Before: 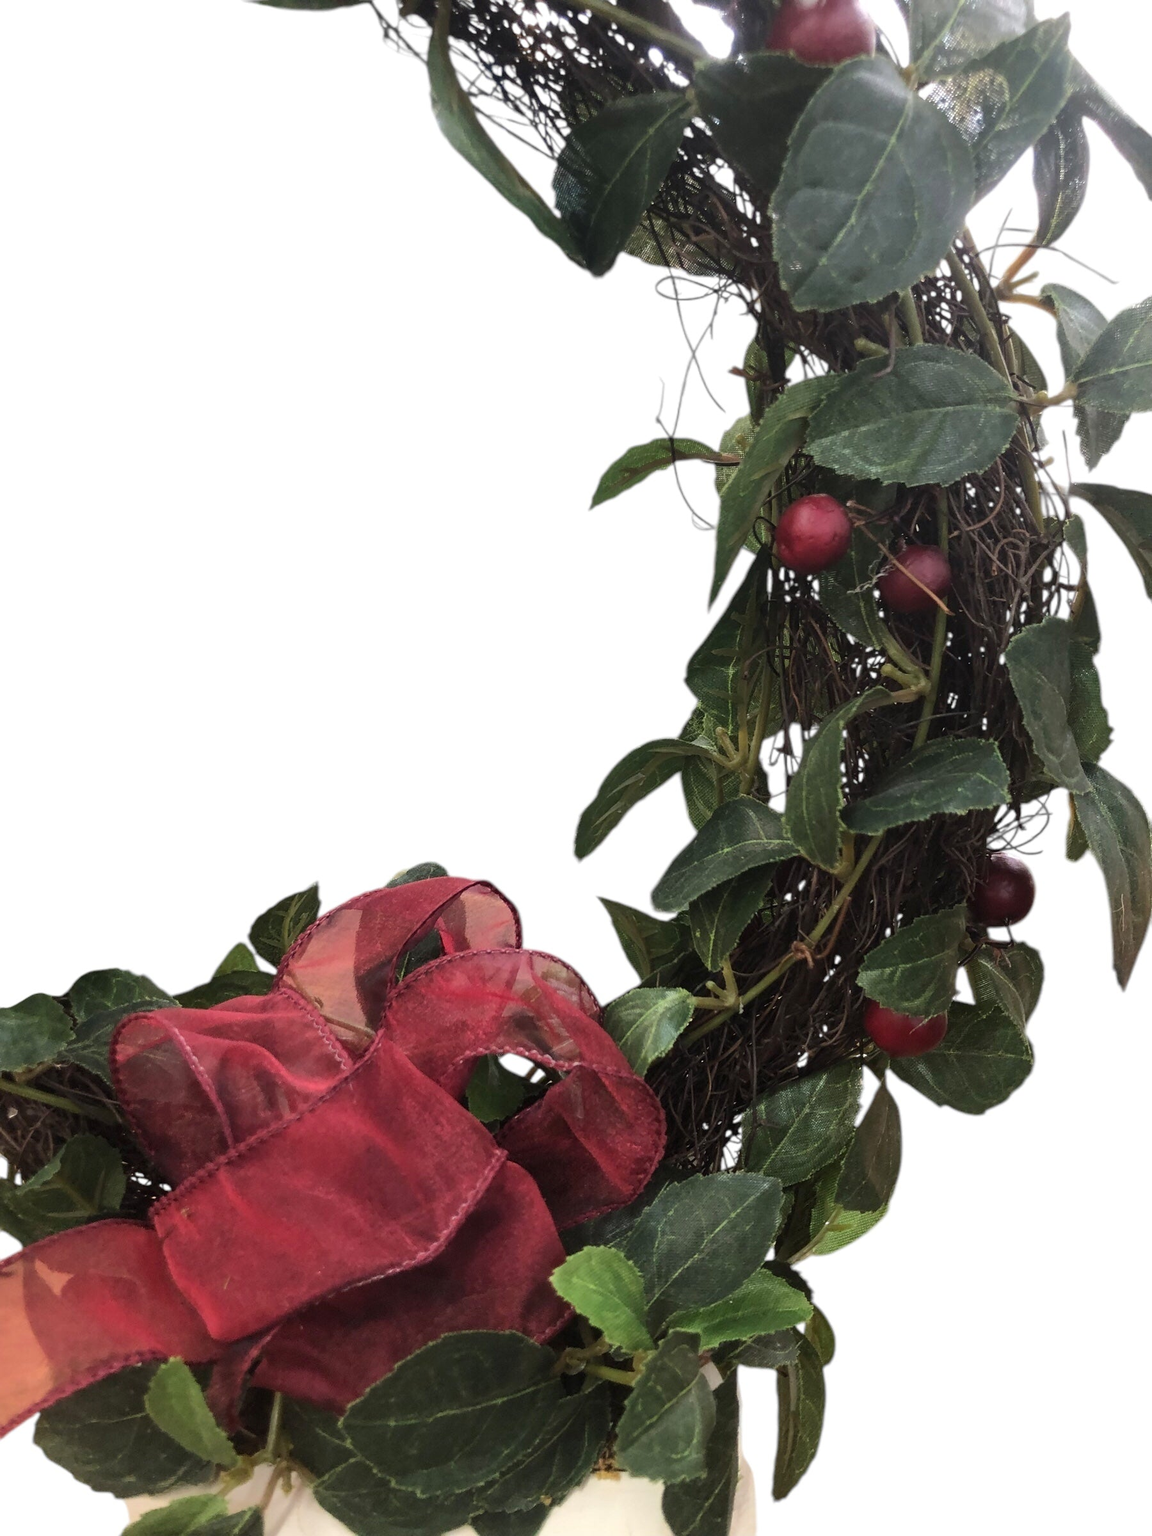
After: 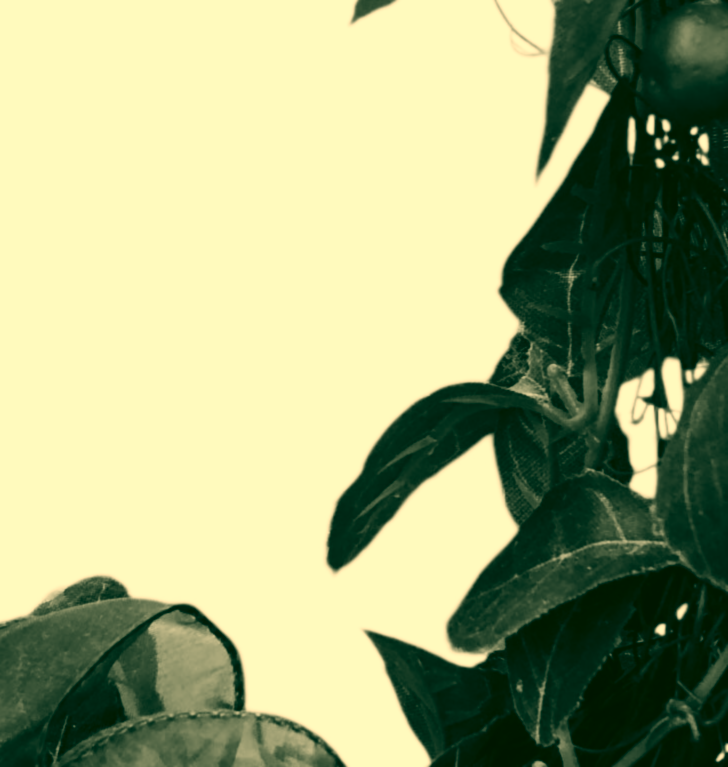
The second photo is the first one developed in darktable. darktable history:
lowpass: radius 0.76, contrast 1.56, saturation 0, unbound 0
color correction: highlights a* 5.62, highlights b* 33.57, shadows a* -25.86, shadows b* 4.02
crop: left 31.751%, top 32.172%, right 27.8%, bottom 35.83%
